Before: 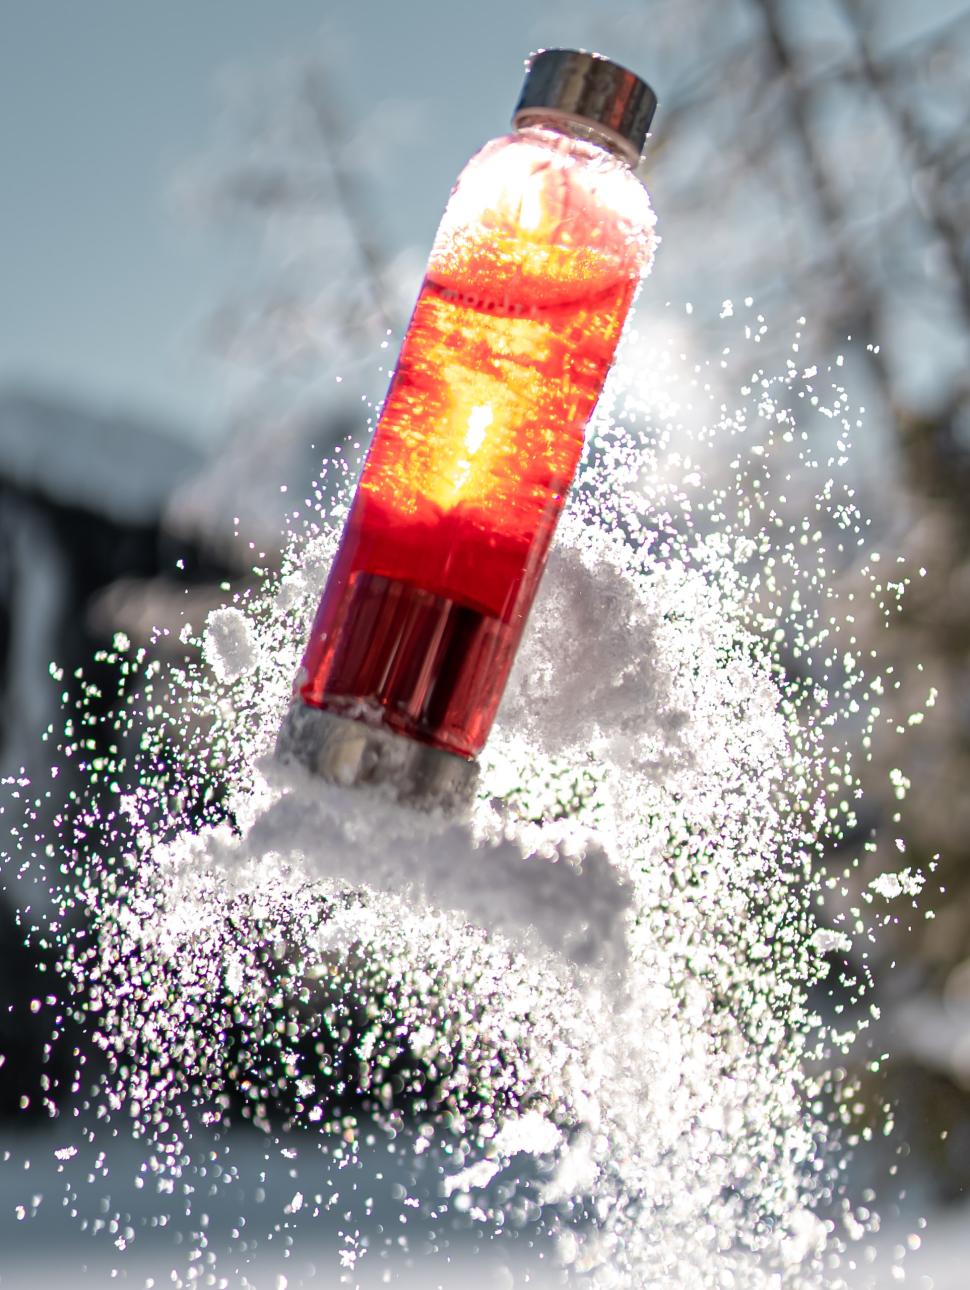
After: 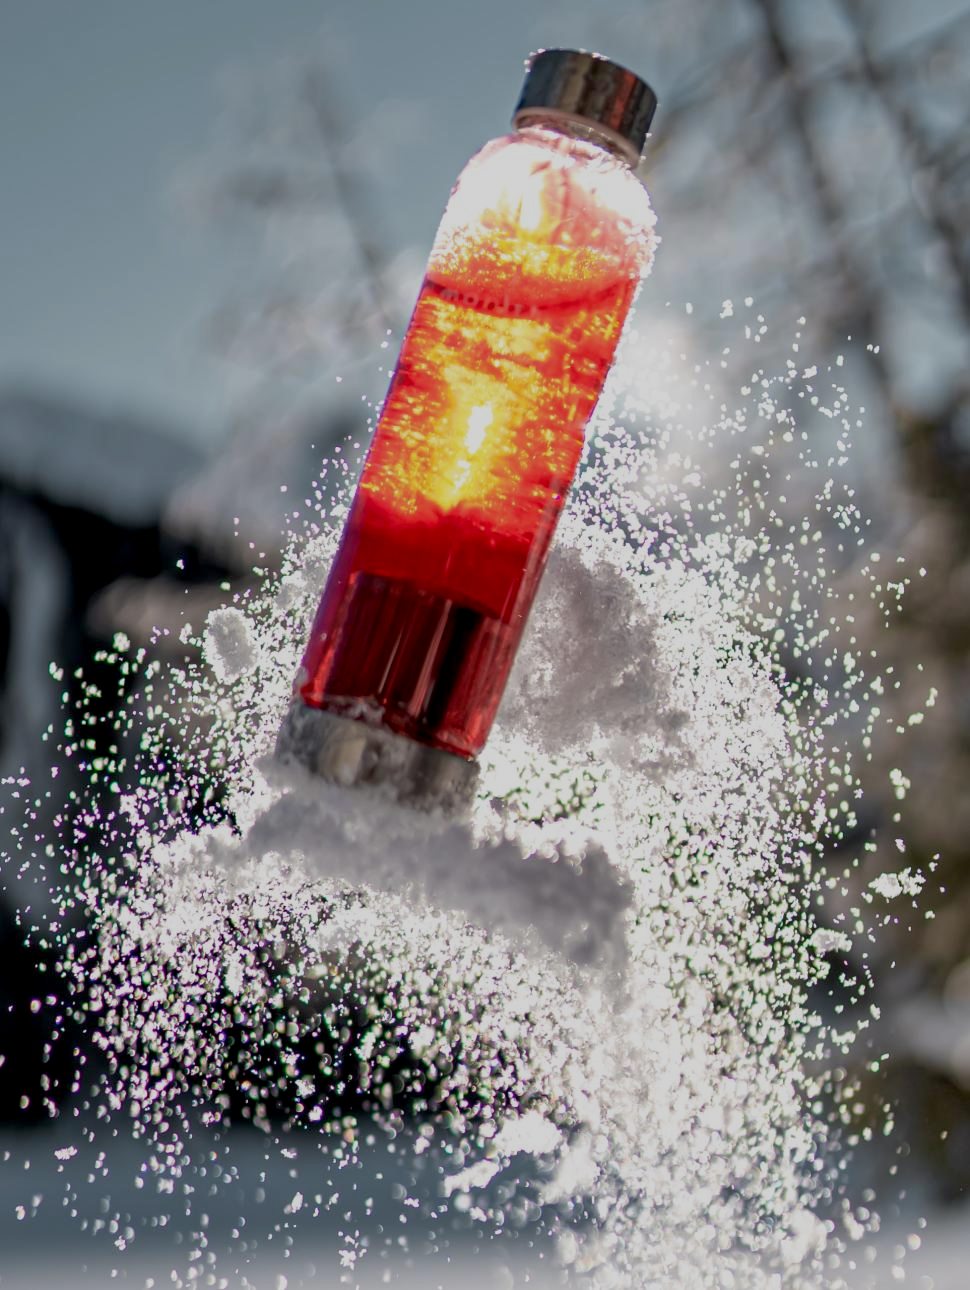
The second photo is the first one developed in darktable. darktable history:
exposure: black level correction 0.009, exposure -0.625 EV, compensate highlight preservation false
